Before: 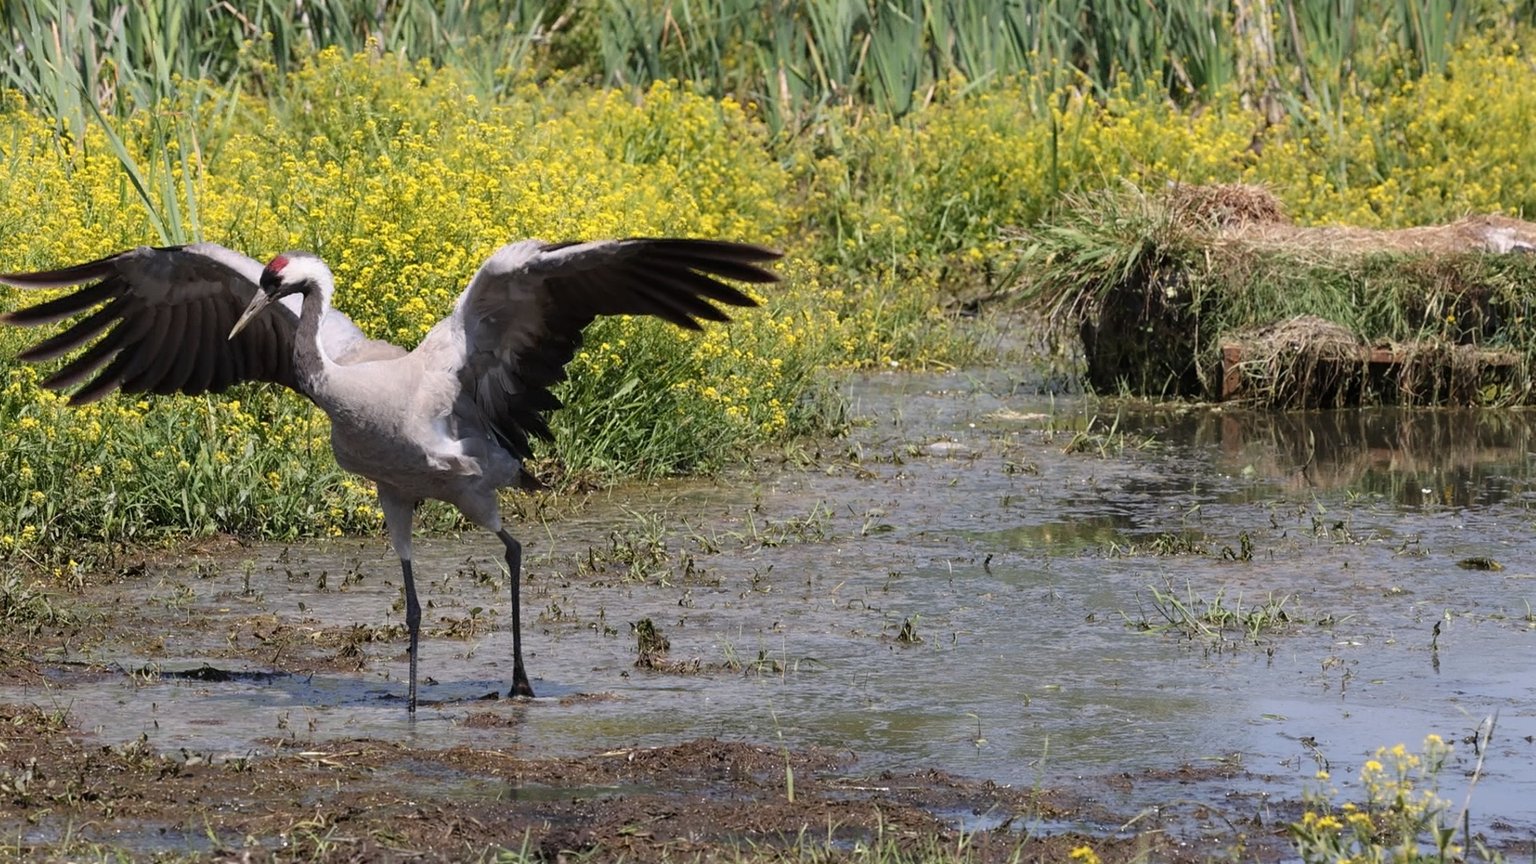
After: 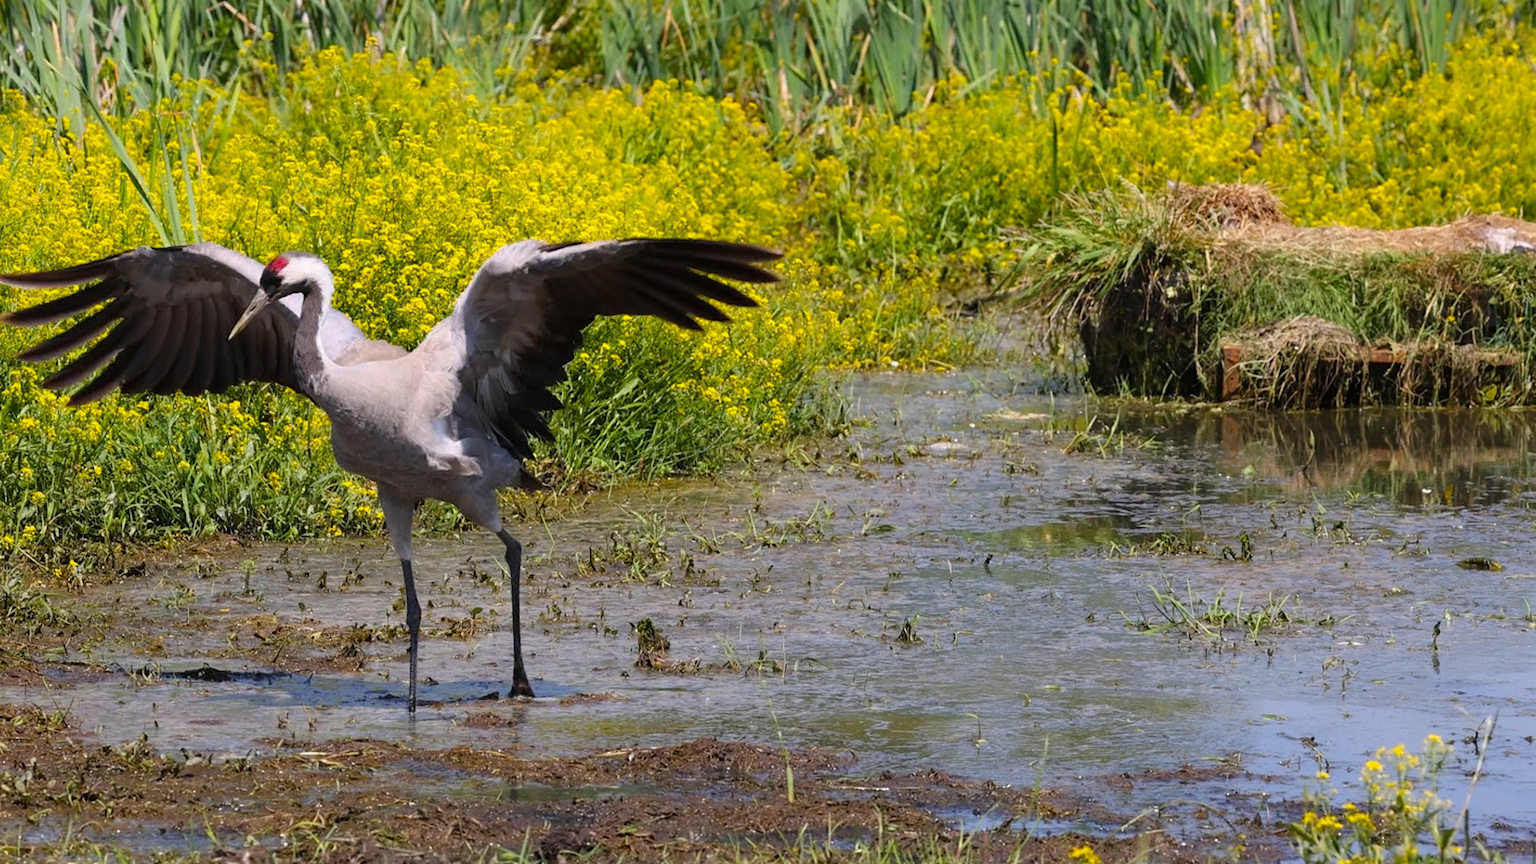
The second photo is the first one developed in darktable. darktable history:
rotate and perspective: automatic cropping off
color balance rgb: linear chroma grading › global chroma 15%, perceptual saturation grading › global saturation 30%
